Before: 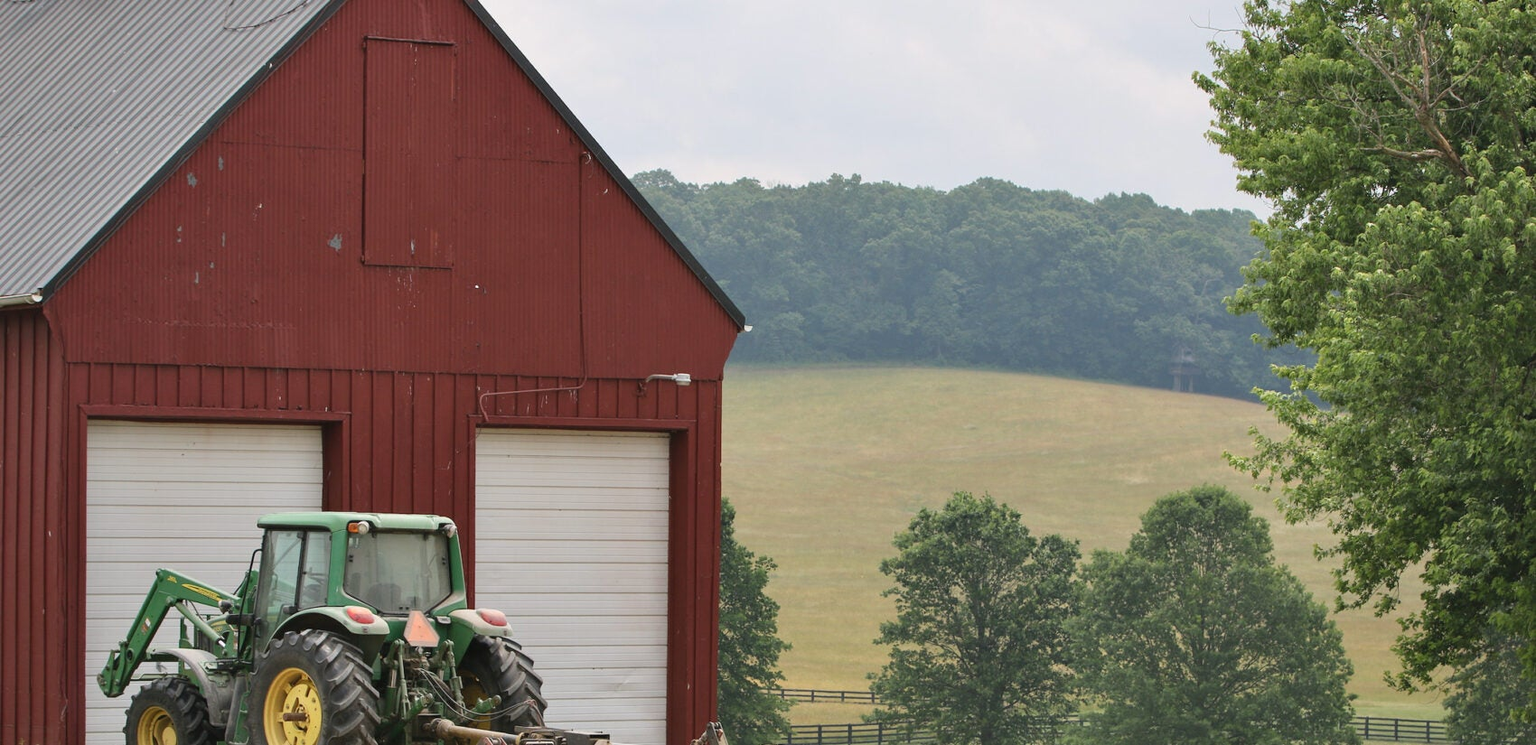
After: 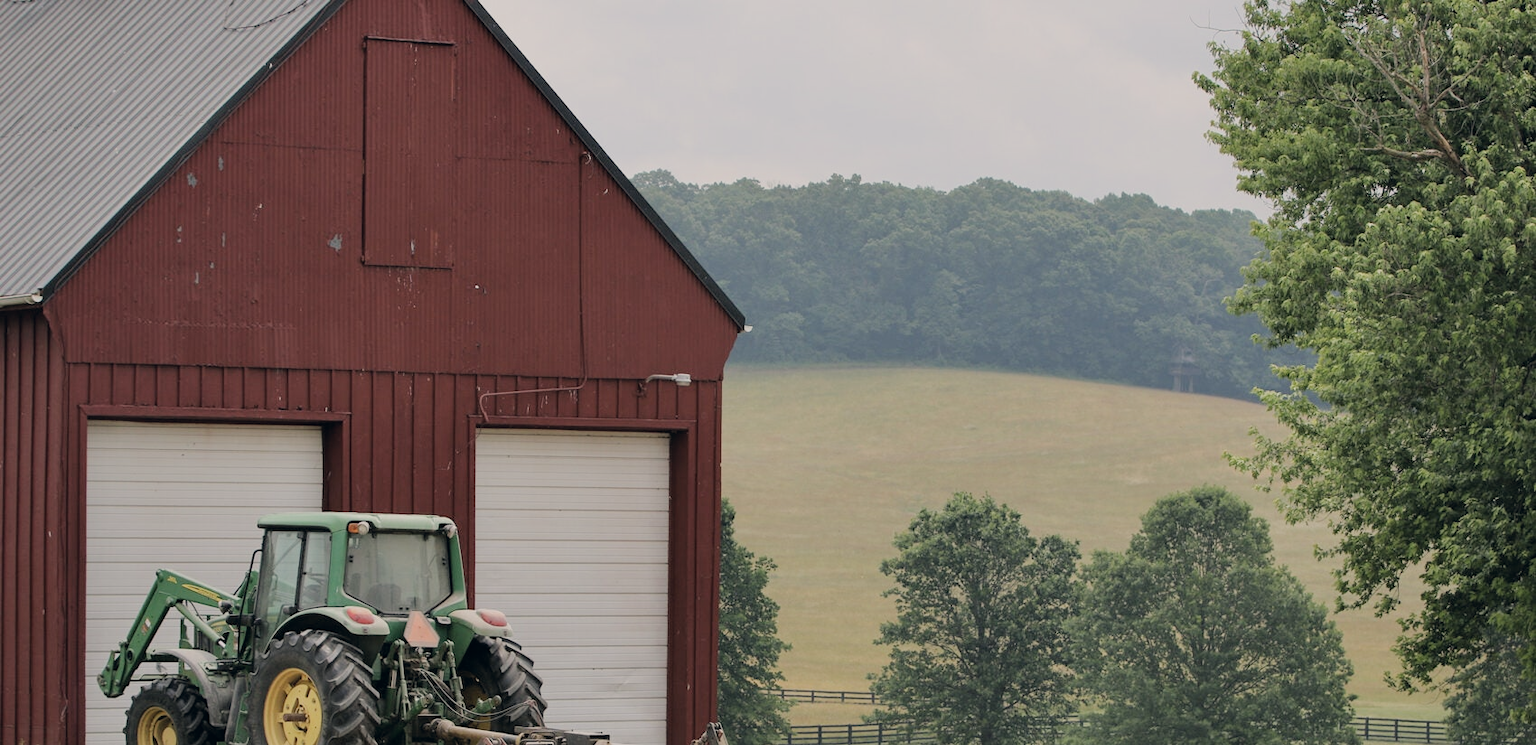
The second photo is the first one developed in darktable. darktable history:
color correction: highlights a* 2.75, highlights b* 5, shadows a* -2.04, shadows b* -4.84, saturation 0.8
filmic rgb: black relative exposure -7.65 EV, white relative exposure 4.56 EV, hardness 3.61, contrast 1.05
tone equalizer: -8 EV -1.84 EV, -7 EV -1.16 EV, -6 EV -1.62 EV, smoothing diameter 25%, edges refinement/feathering 10, preserve details guided filter
contrast equalizer: y [[0.5, 0.5, 0.472, 0.5, 0.5, 0.5], [0.5 ×6], [0.5 ×6], [0 ×6], [0 ×6]]
